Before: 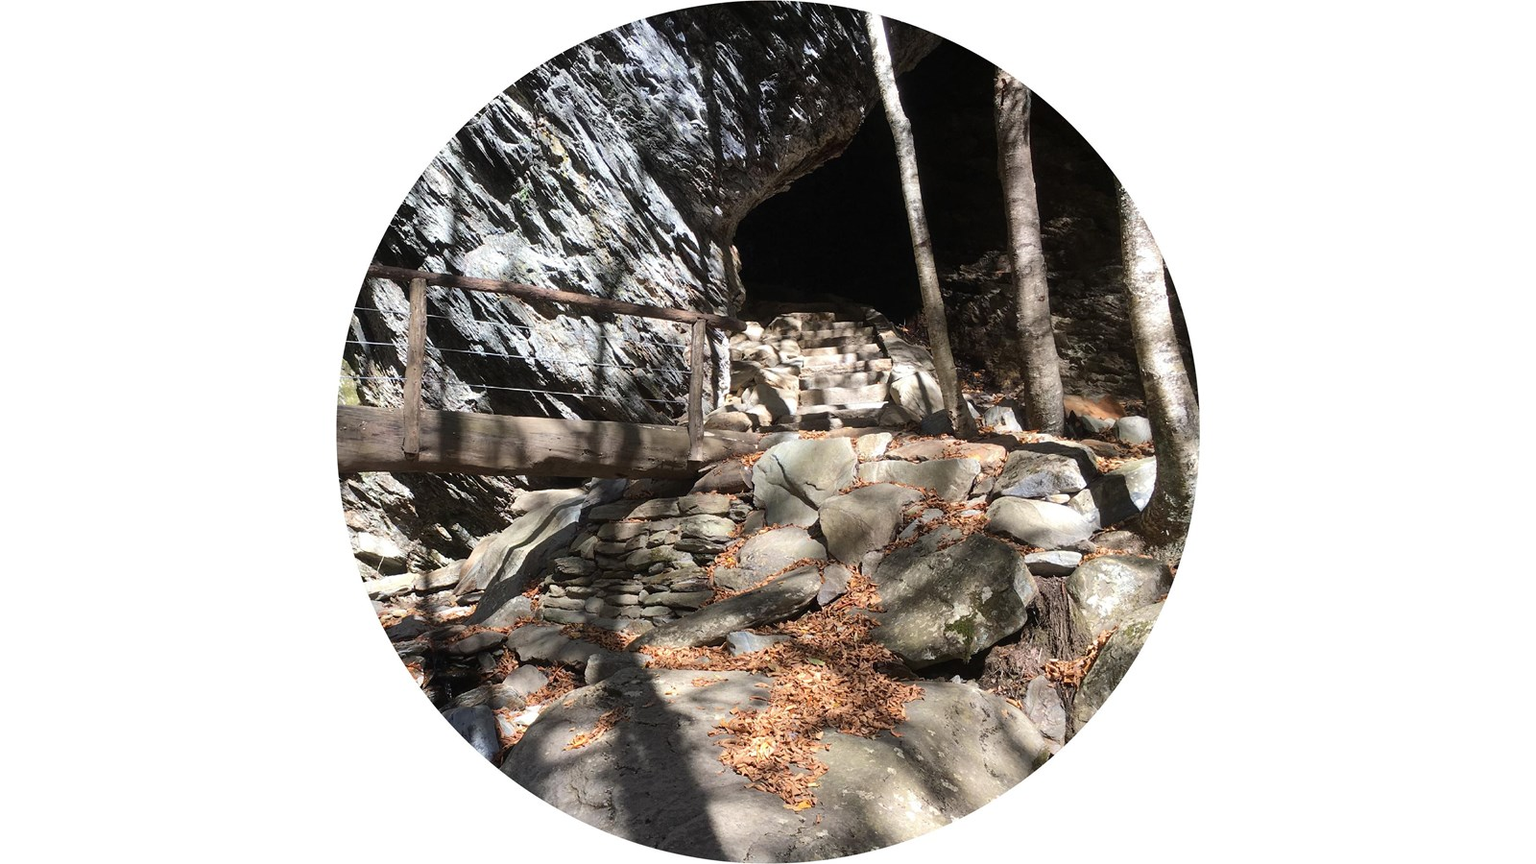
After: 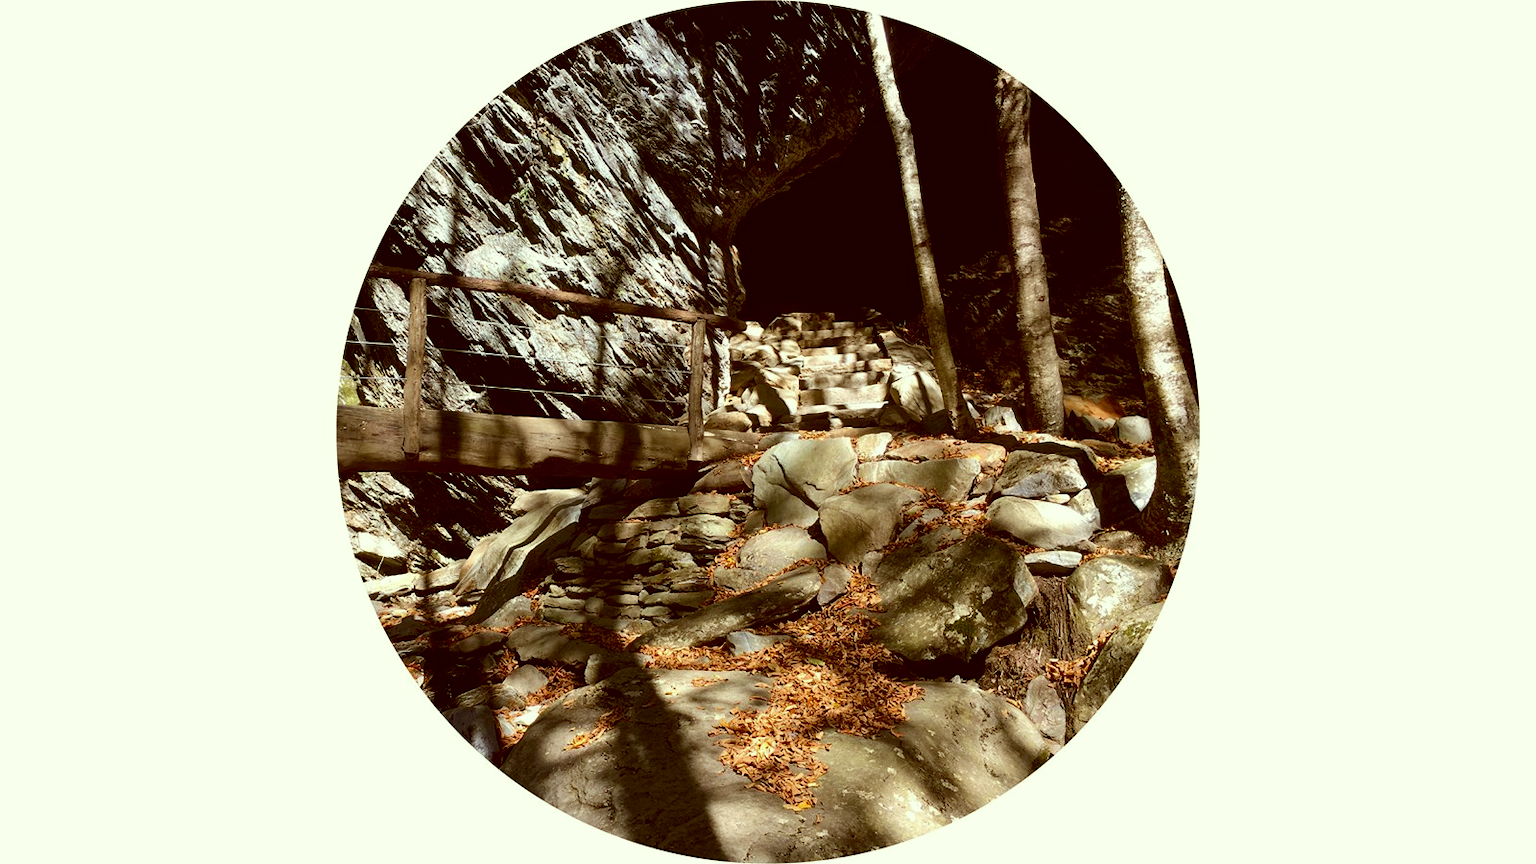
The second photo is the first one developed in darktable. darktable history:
exposure: black level correction 0.011, compensate highlight preservation false
color correction: highlights a* -6.14, highlights b* 9.31, shadows a* 10.48, shadows b* 23.46
contrast brightness saturation: contrast 0.066, brightness -0.136, saturation 0.108
